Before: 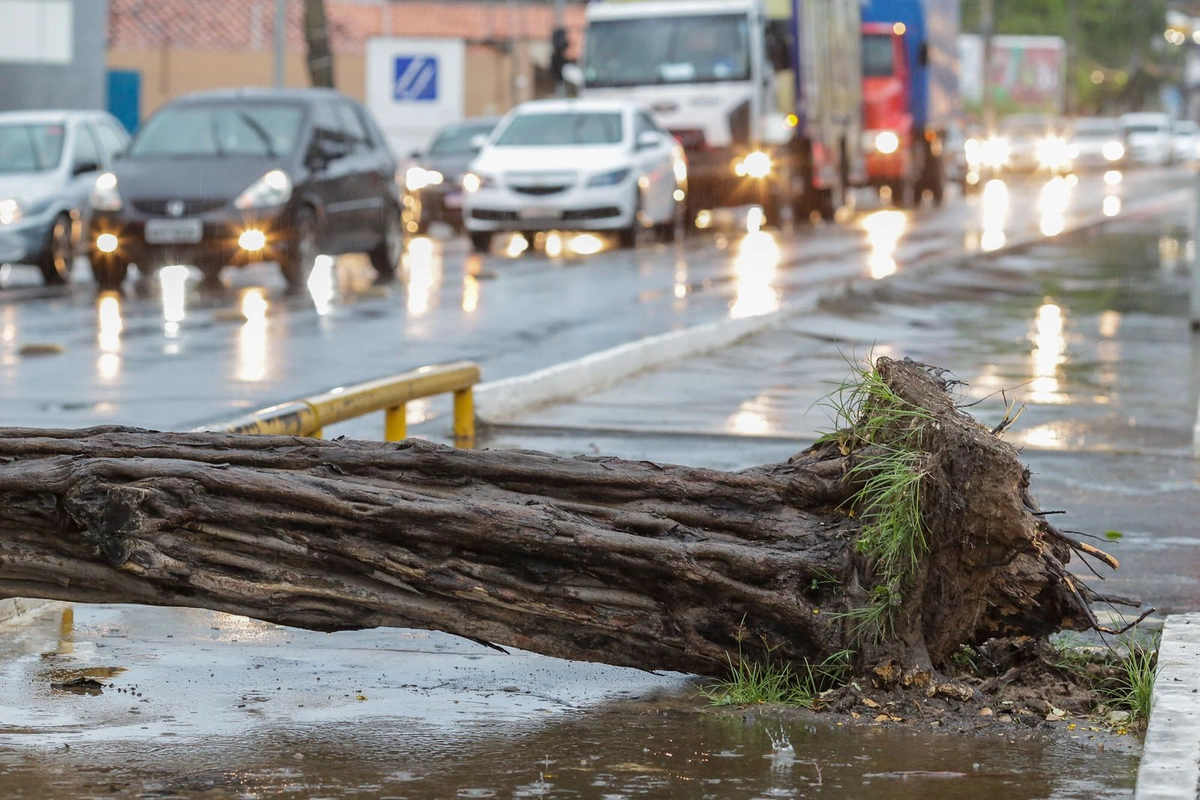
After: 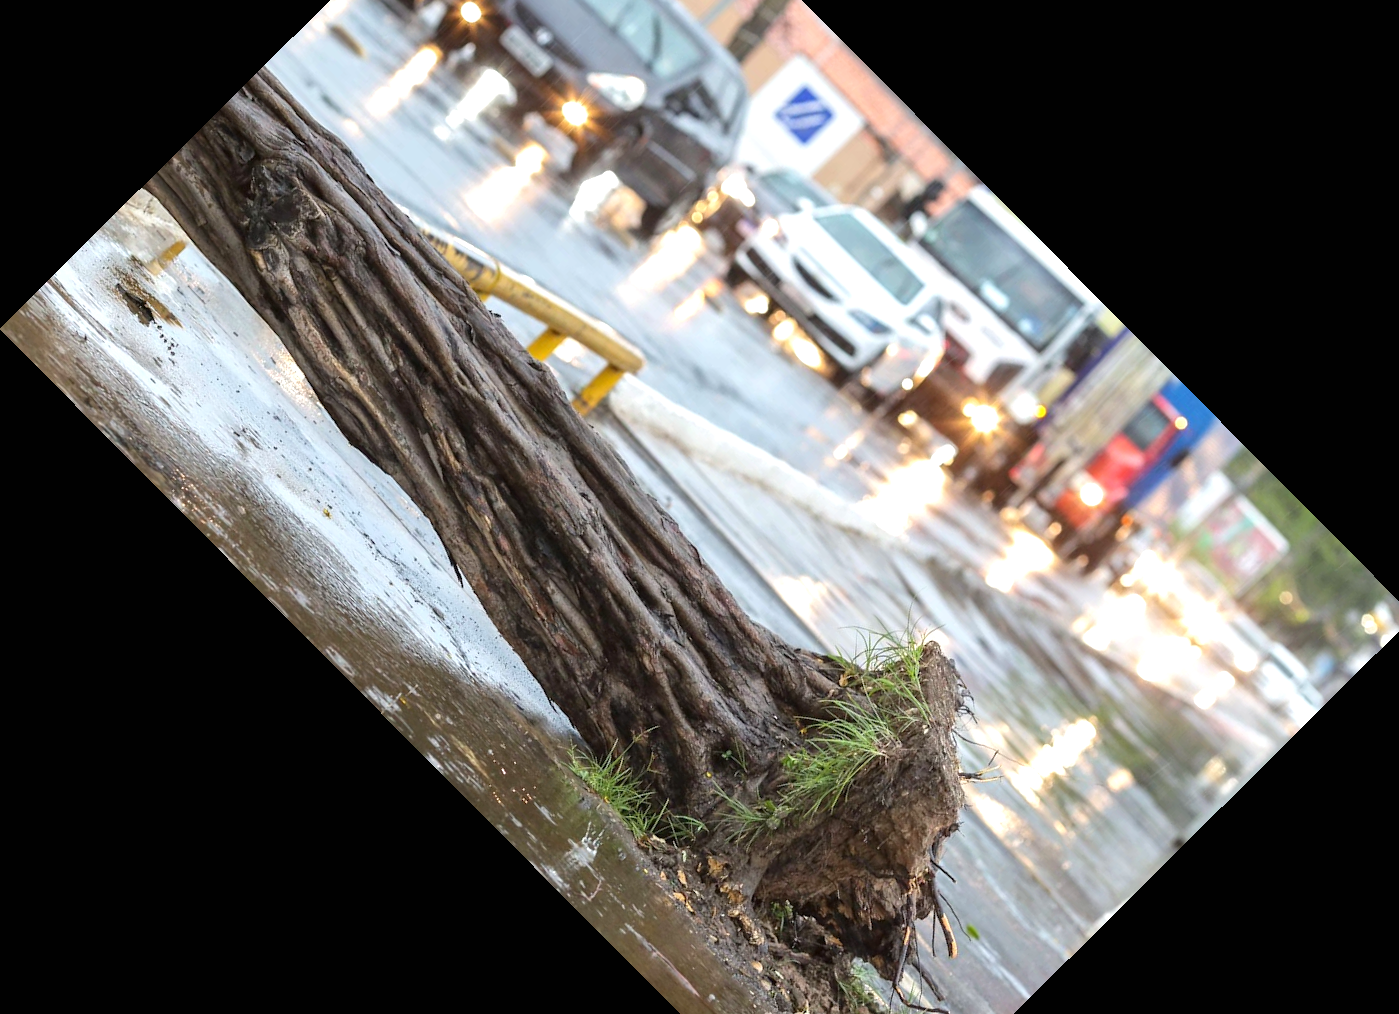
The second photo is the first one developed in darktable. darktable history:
crop and rotate: angle -45.19°, top 16.609%, right 0.945%, bottom 11.687%
exposure: black level correction 0, exposure 0.691 EV, compensate highlight preservation false
